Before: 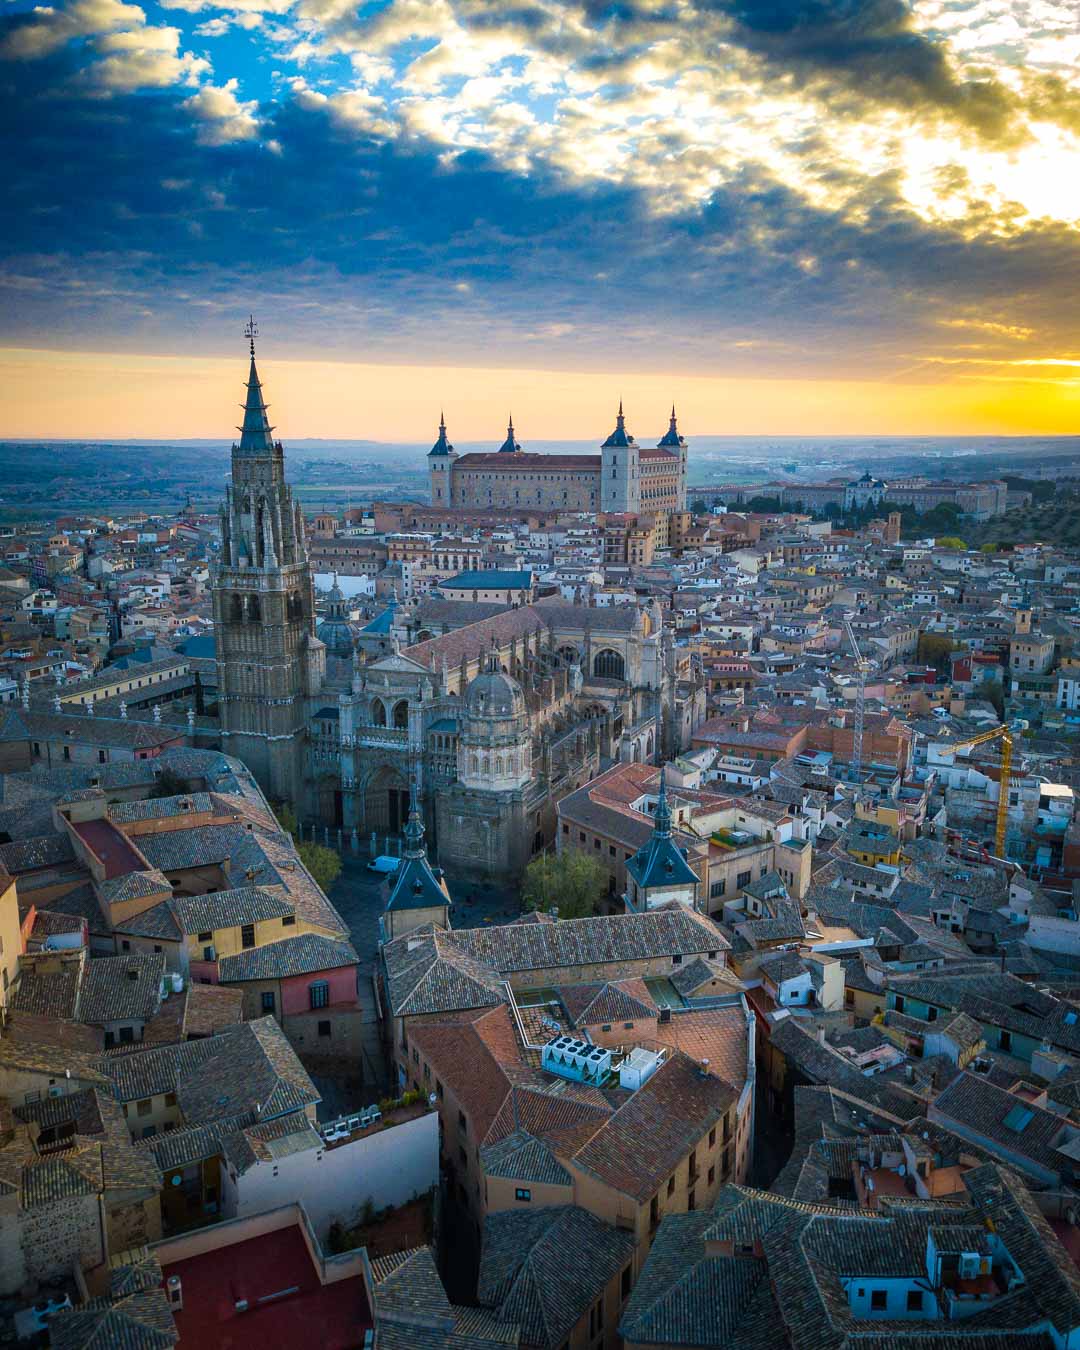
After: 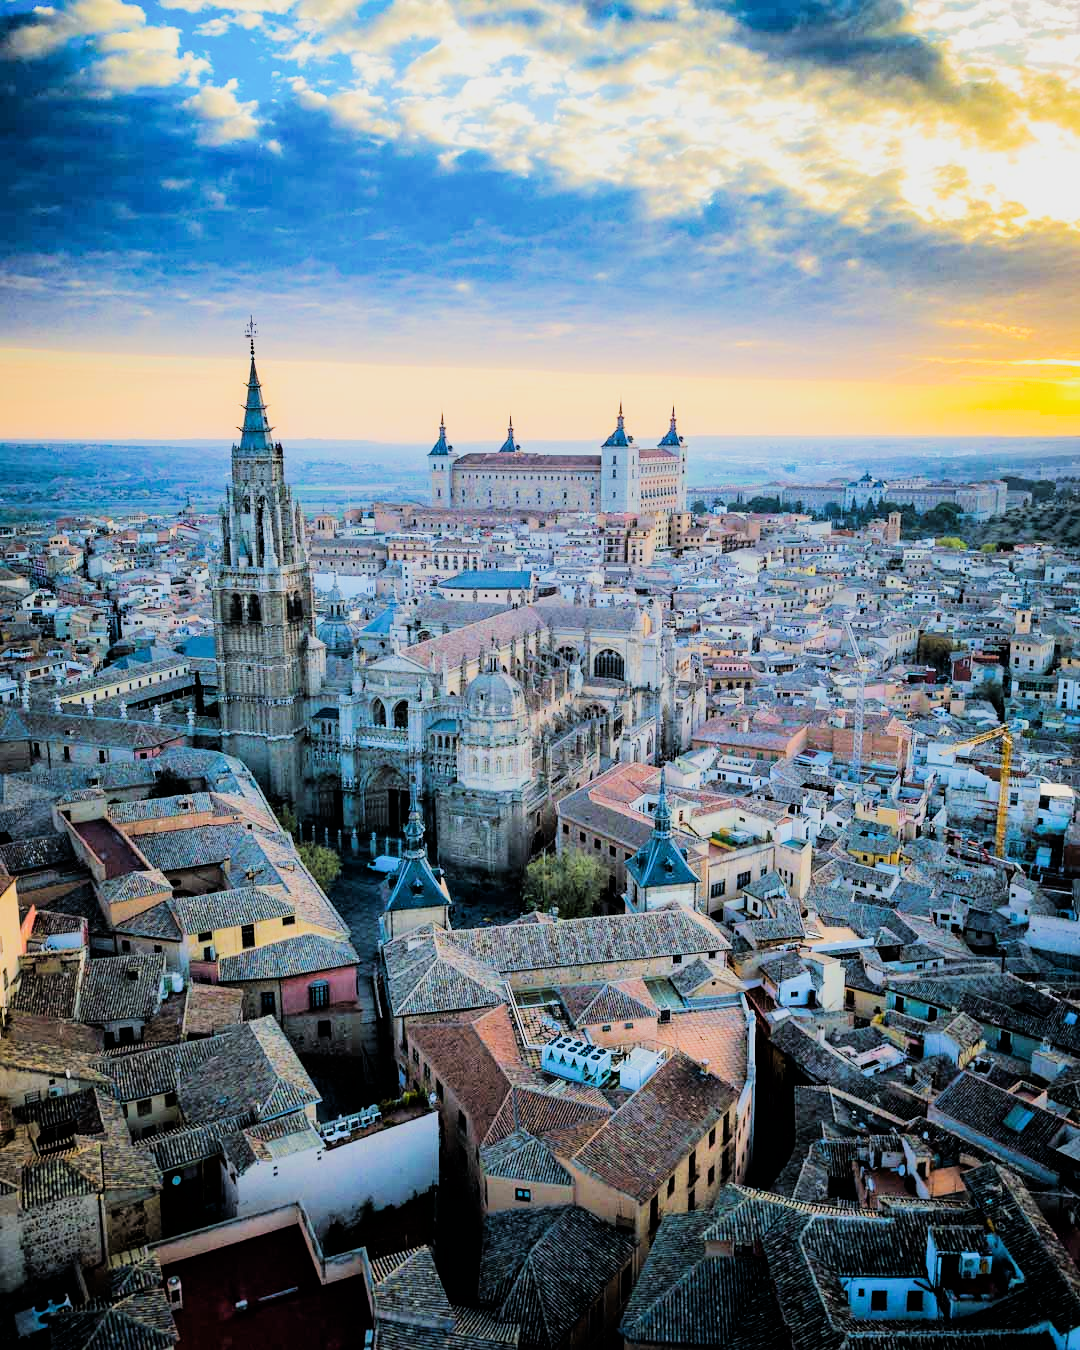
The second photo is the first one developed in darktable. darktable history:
filmic rgb: black relative exposure -5.07 EV, white relative exposure 3.51 EV, hardness 3.19, contrast 1.199, highlights saturation mix -49.32%
tone equalizer: -7 EV 0.147 EV, -6 EV 0.583 EV, -5 EV 1.13 EV, -4 EV 1.34 EV, -3 EV 1.15 EV, -2 EV 0.6 EV, -1 EV 0.148 EV, edges refinement/feathering 500, mask exposure compensation -1.57 EV, preserve details no
